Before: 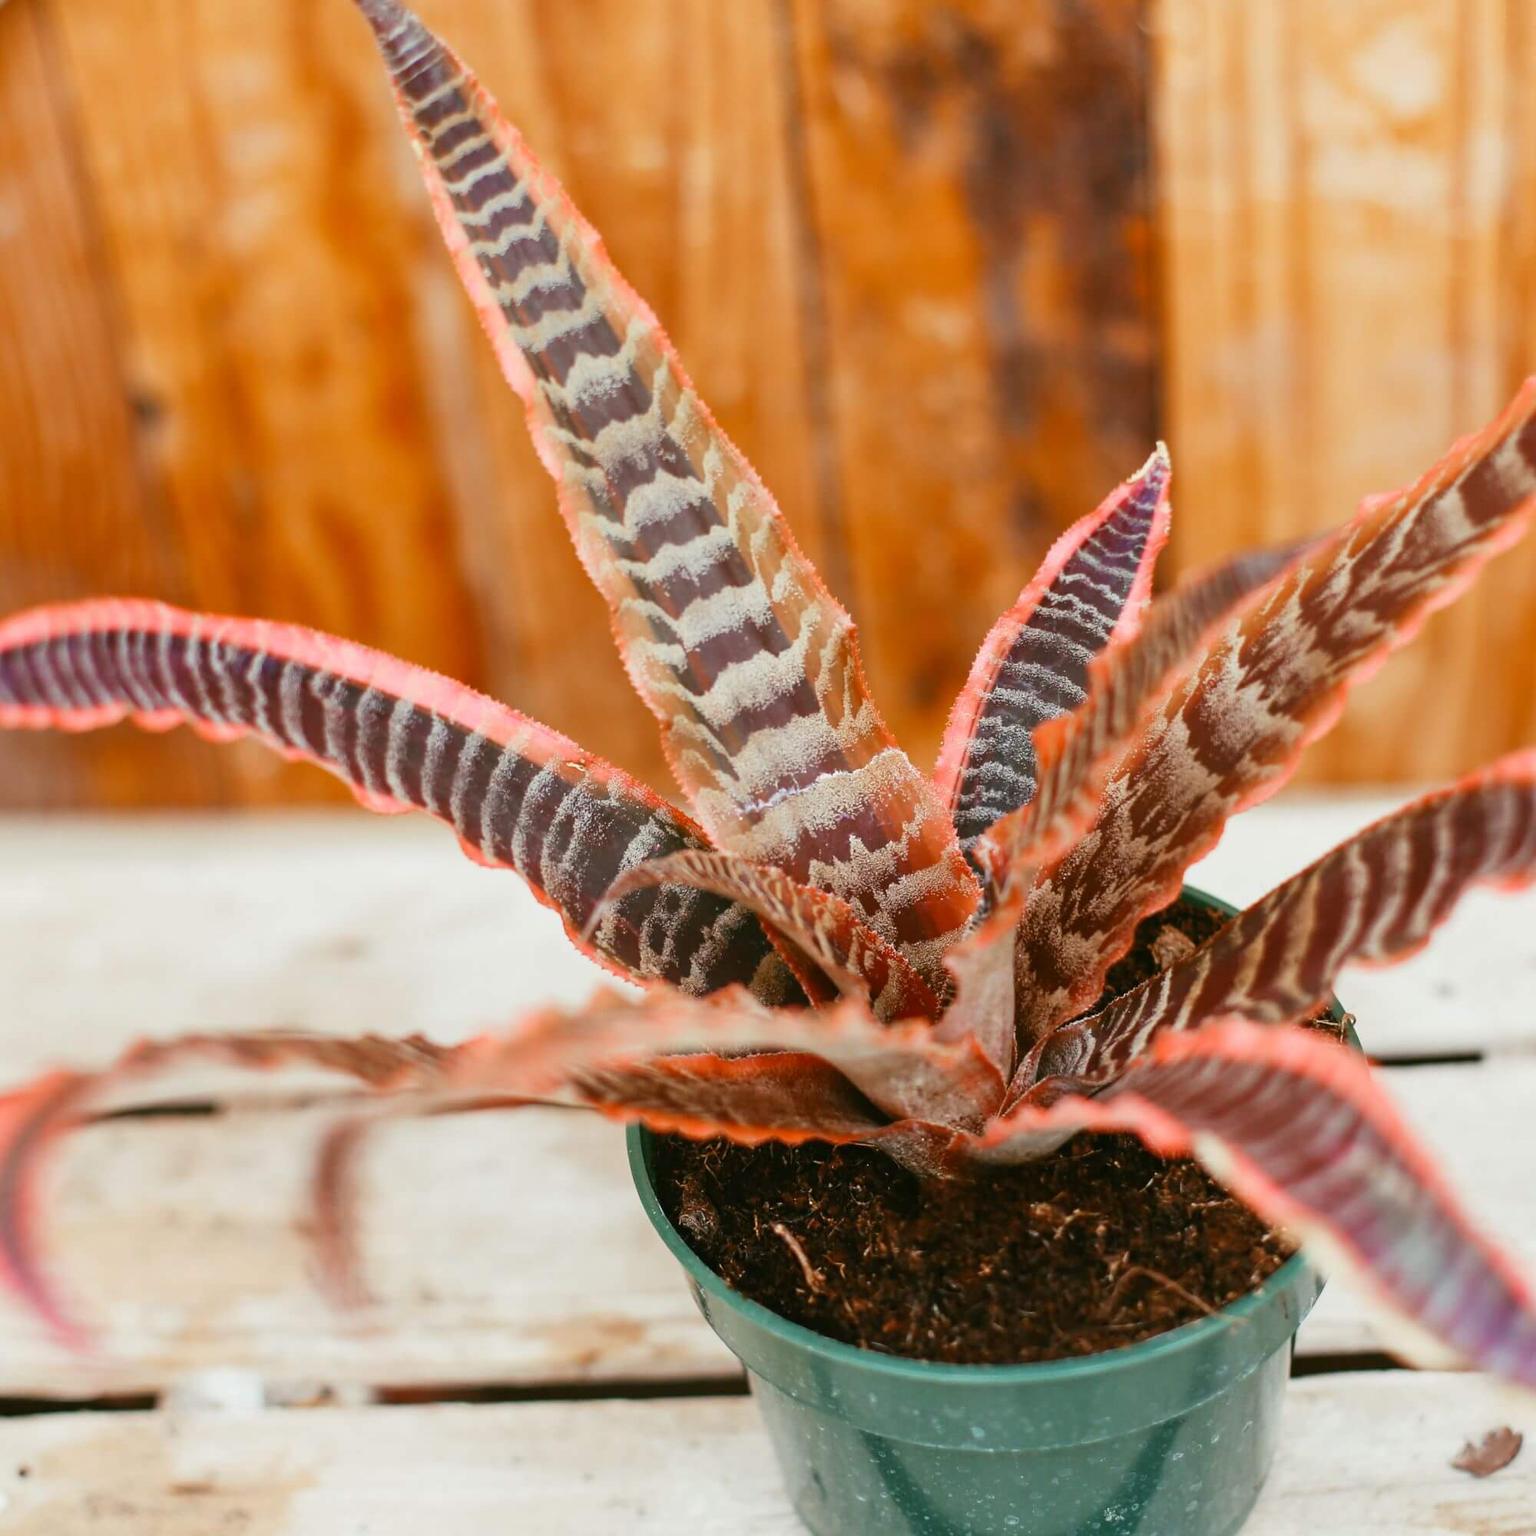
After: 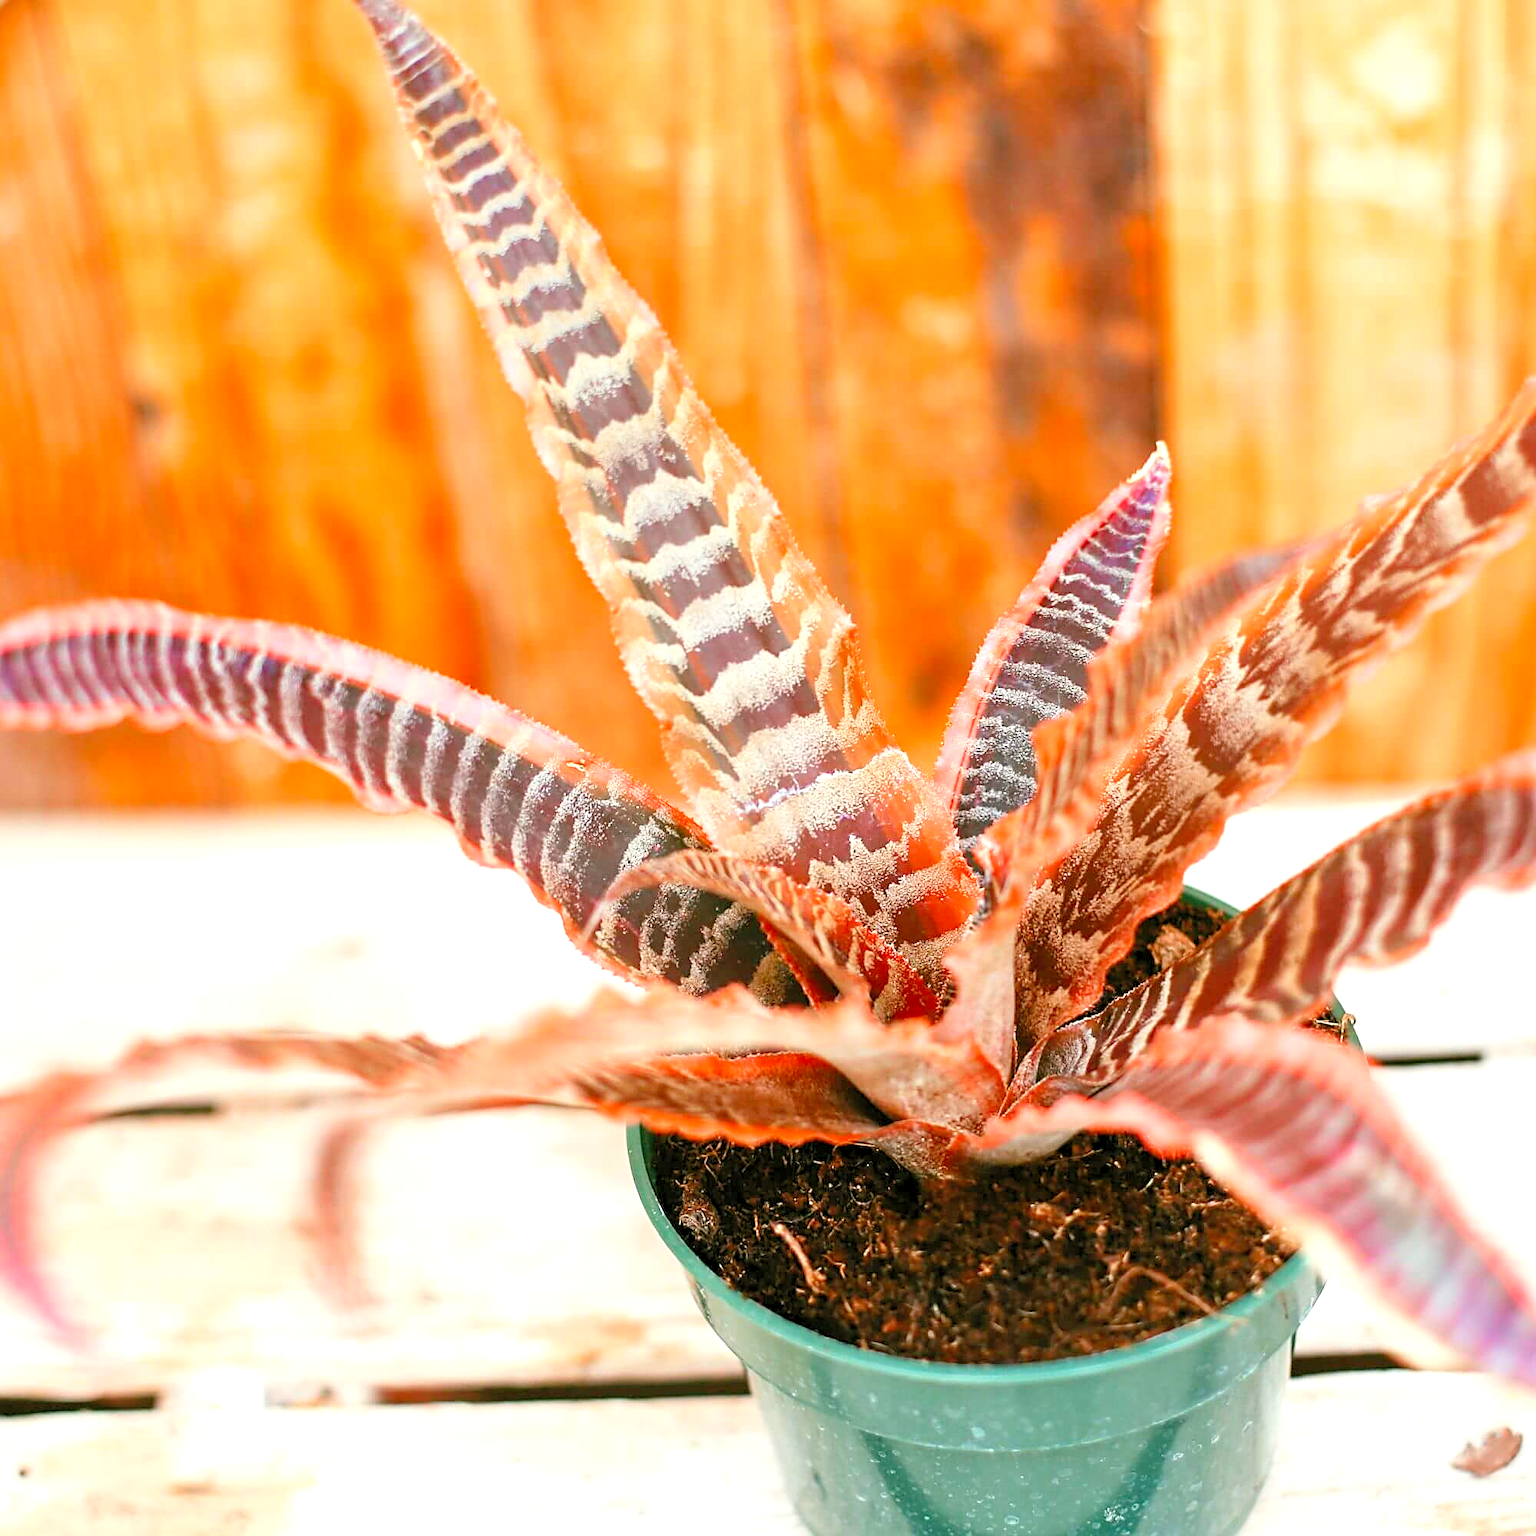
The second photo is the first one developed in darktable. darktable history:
sharpen: on, module defaults
levels: levels [0.036, 0.364, 0.827]
